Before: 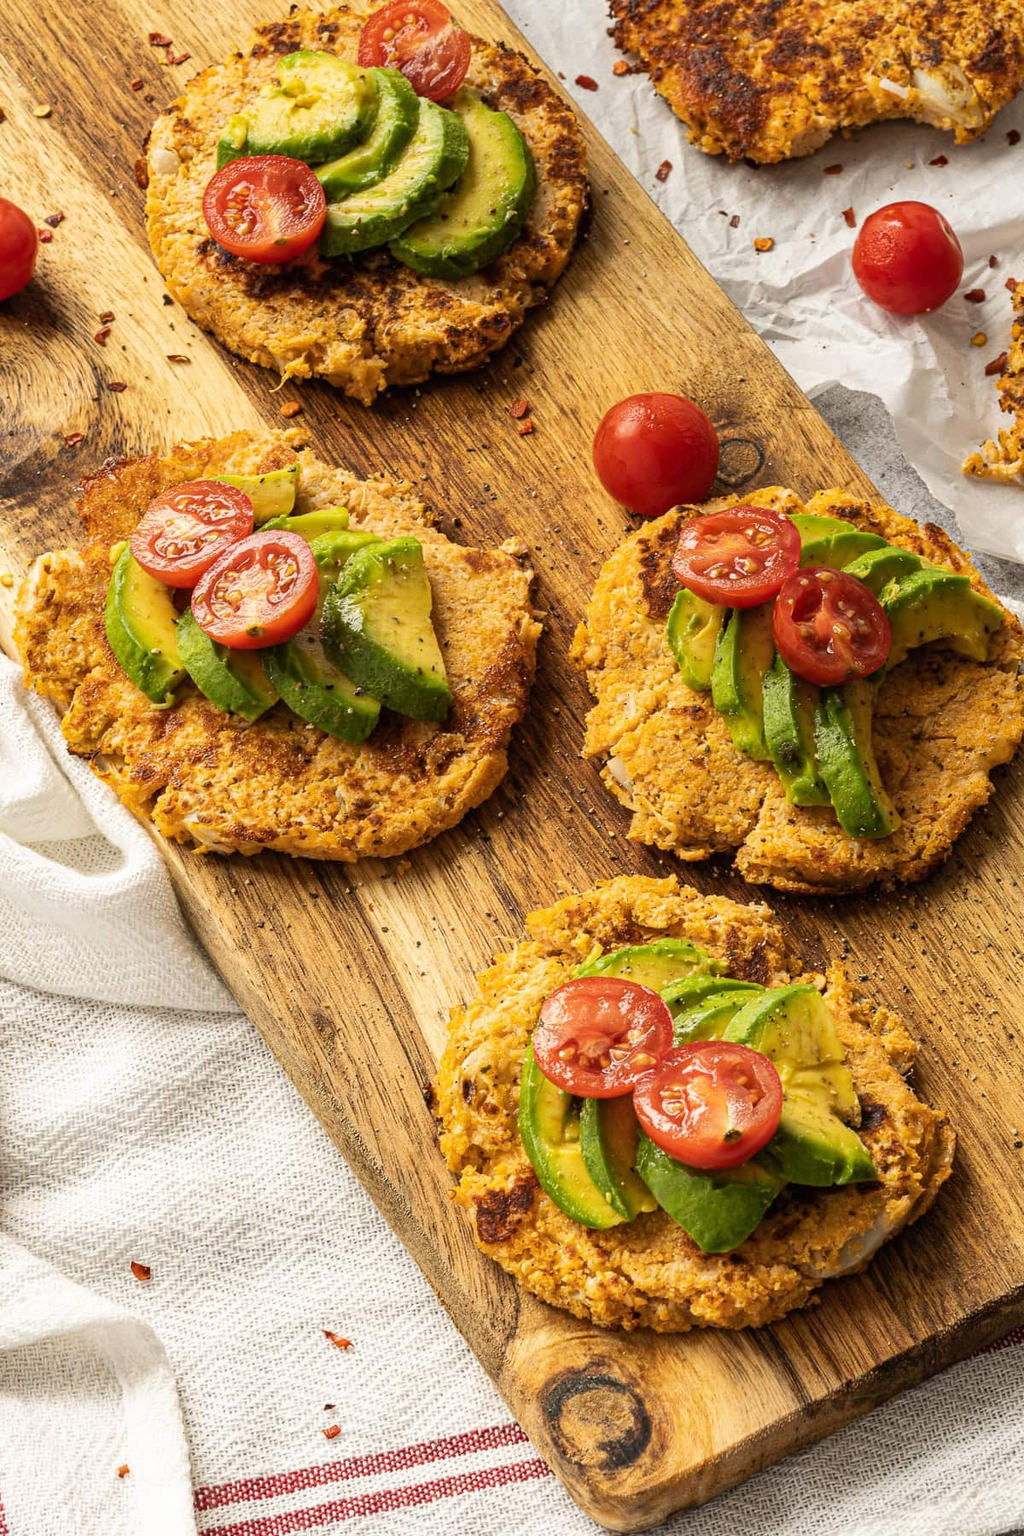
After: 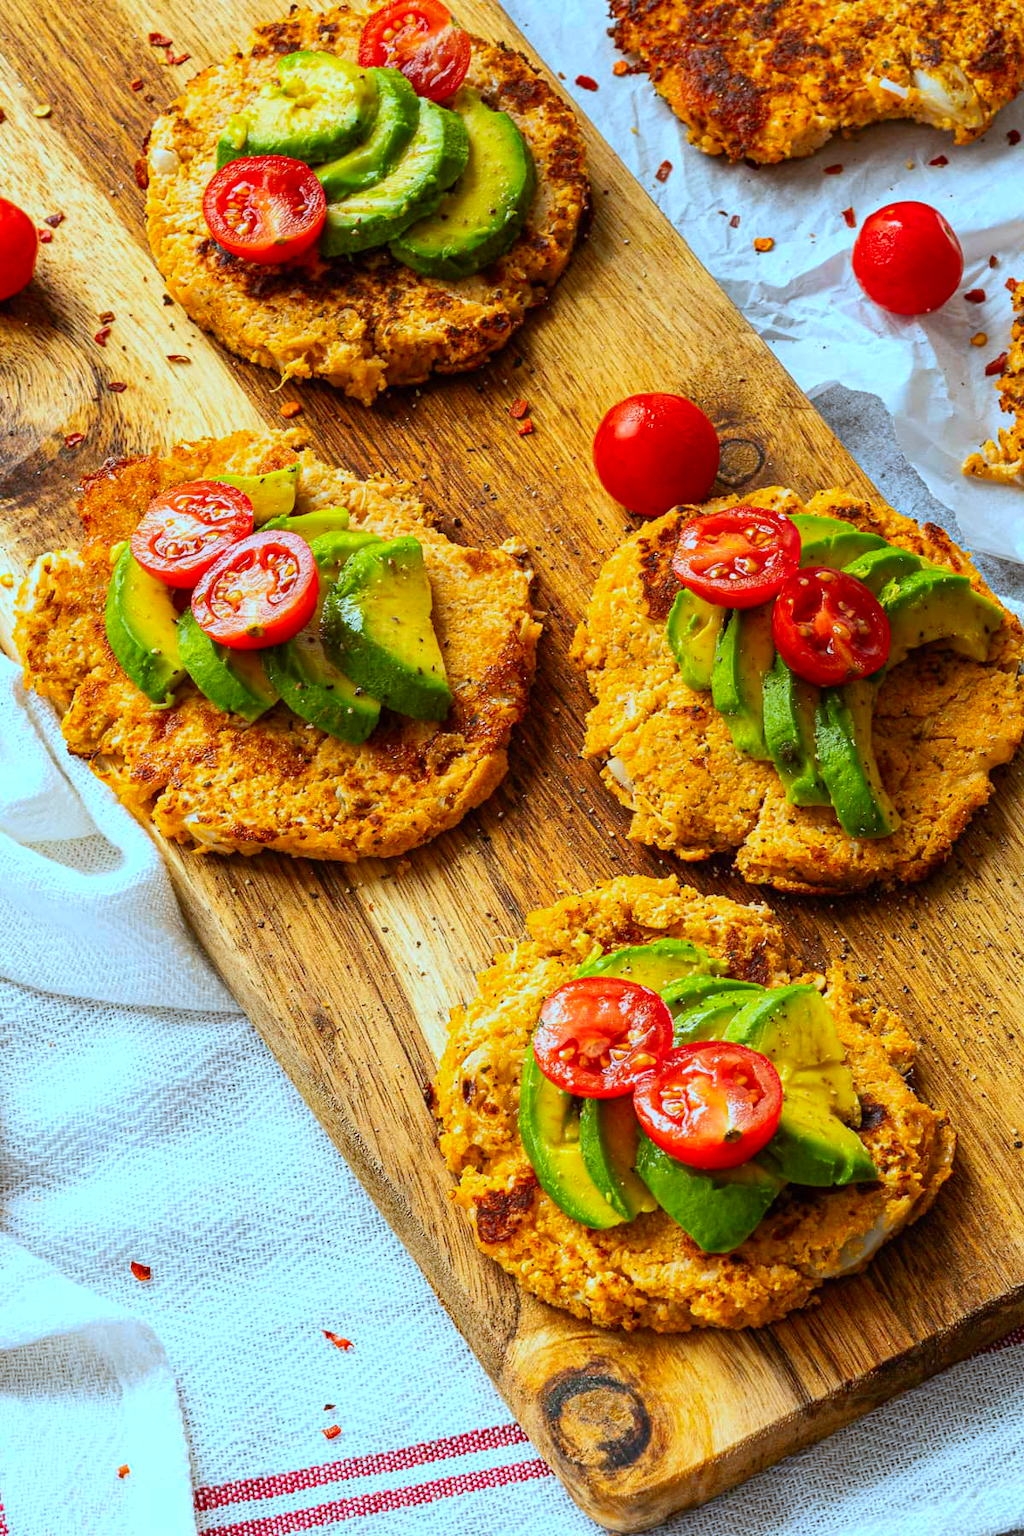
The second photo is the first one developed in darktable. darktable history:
color contrast: green-magenta contrast 1.55, blue-yellow contrast 1.83
color correction: highlights a* -9.35, highlights b* -23.15
